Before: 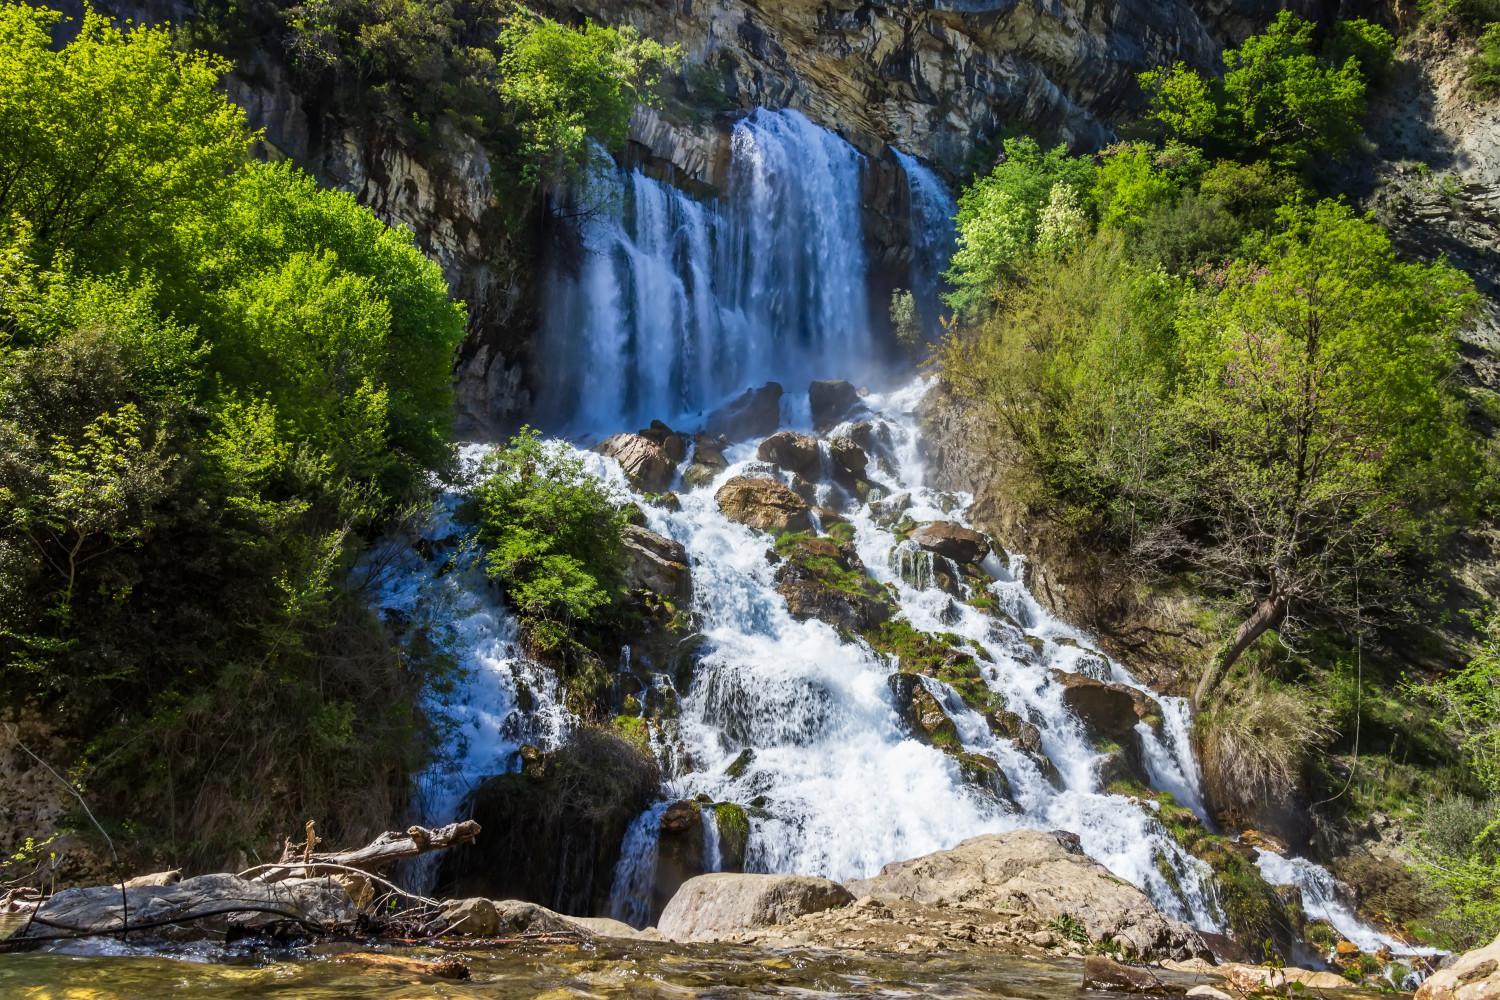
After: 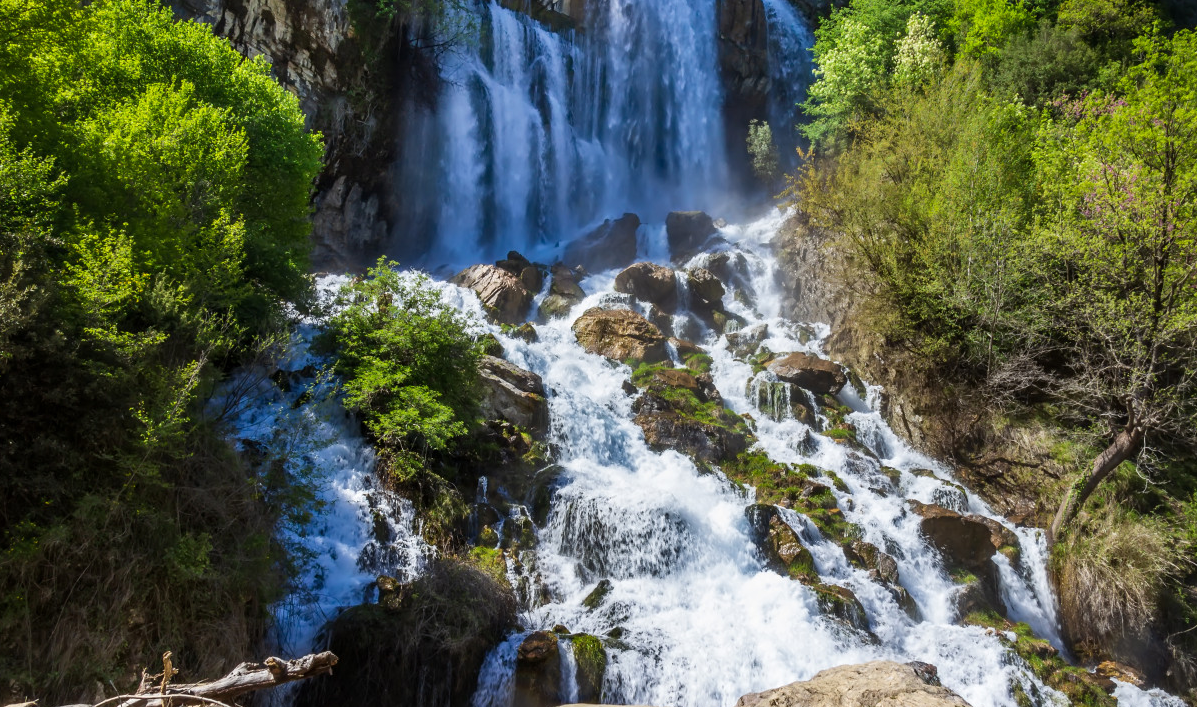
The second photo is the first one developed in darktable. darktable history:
crop: left 9.594%, top 16.913%, right 10.583%, bottom 12.338%
